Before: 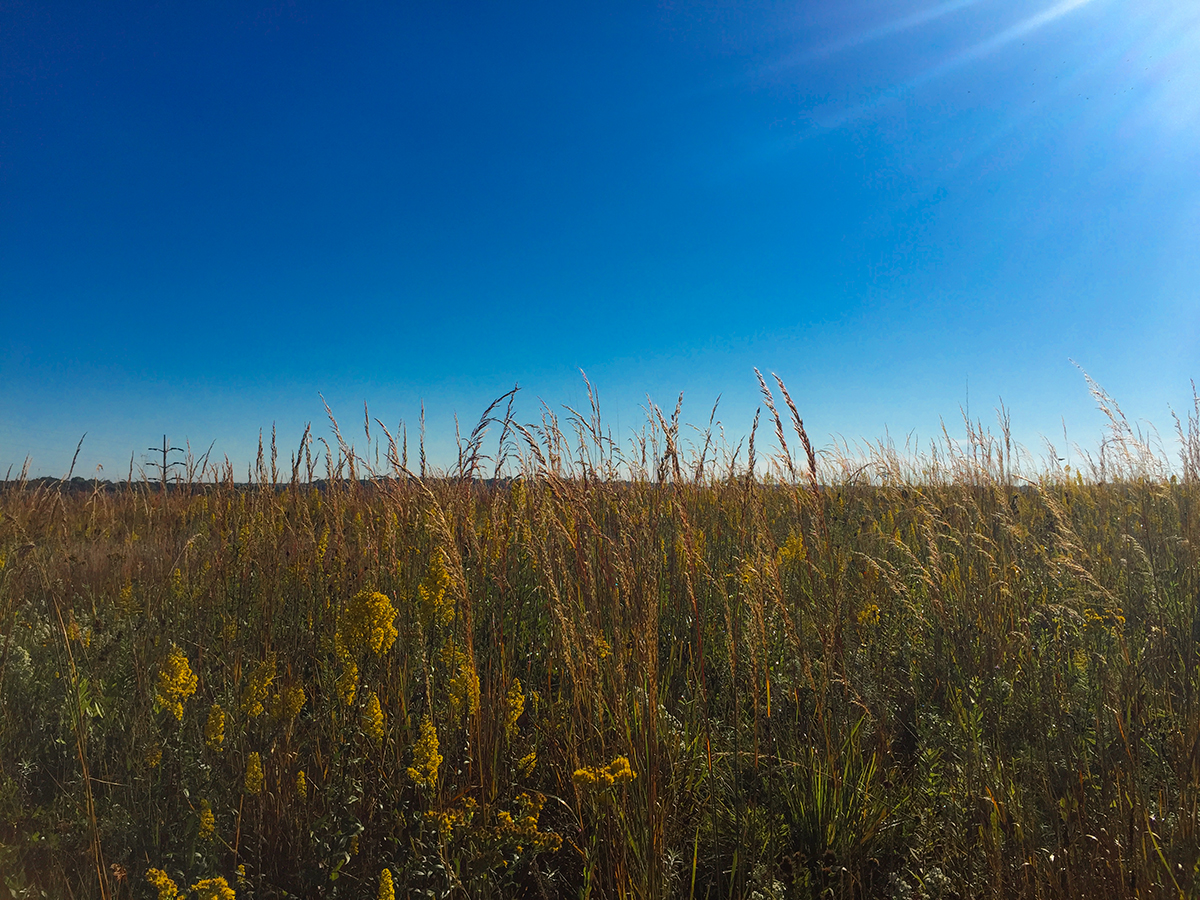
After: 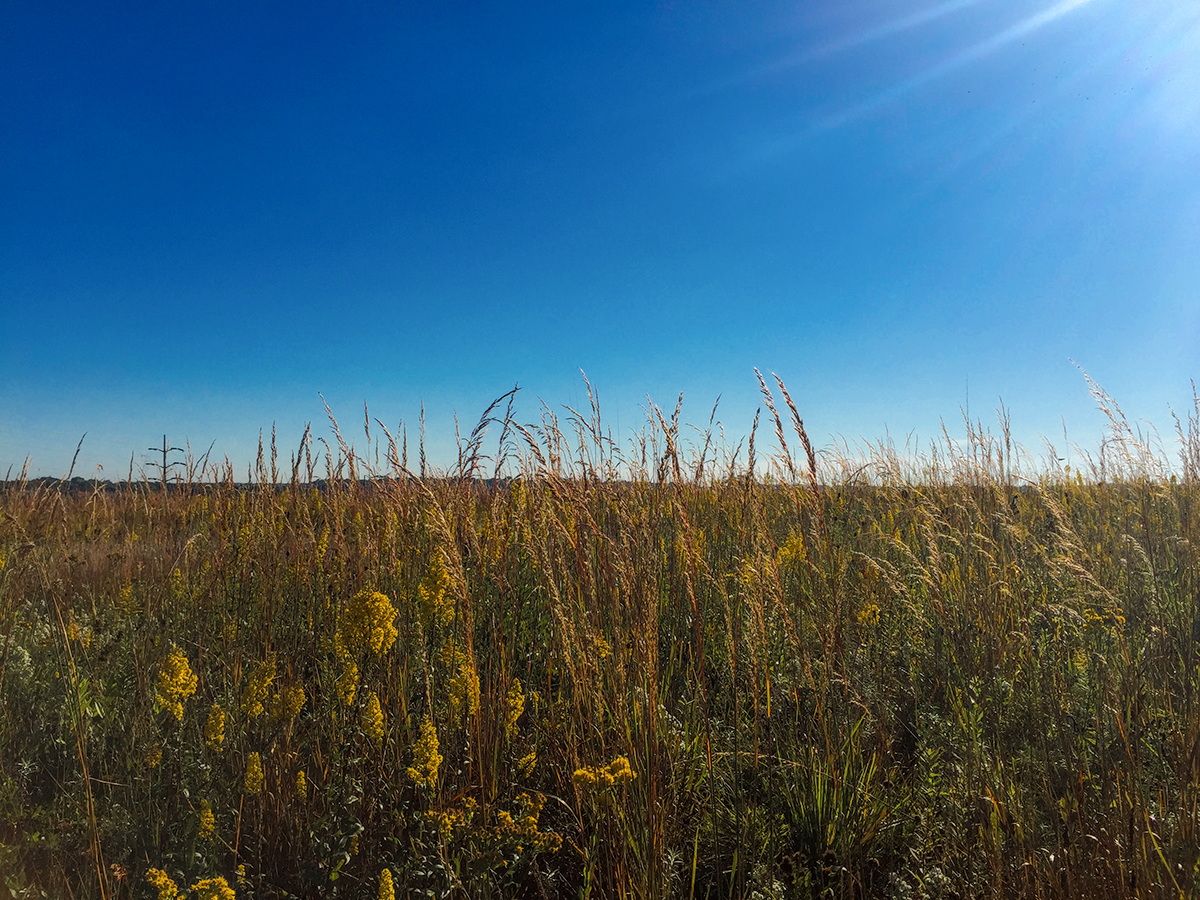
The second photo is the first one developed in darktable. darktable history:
local contrast: on, module defaults
tone curve: curves: ch0 [(0, 0.012) (0.036, 0.035) (0.274, 0.288) (0.504, 0.536) (0.844, 0.84) (1, 0.983)]; ch1 [(0, 0) (0.389, 0.403) (0.462, 0.486) (0.499, 0.498) (0.511, 0.502) (0.536, 0.547) (0.567, 0.588) (0.626, 0.645) (0.749, 0.781) (1, 1)]; ch2 [(0, 0) (0.457, 0.486) (0.5, 0.5) (0.56, 0.551) (0.615, 0.607) (0.704, 0.732) (1, 1)], preserve colors none
